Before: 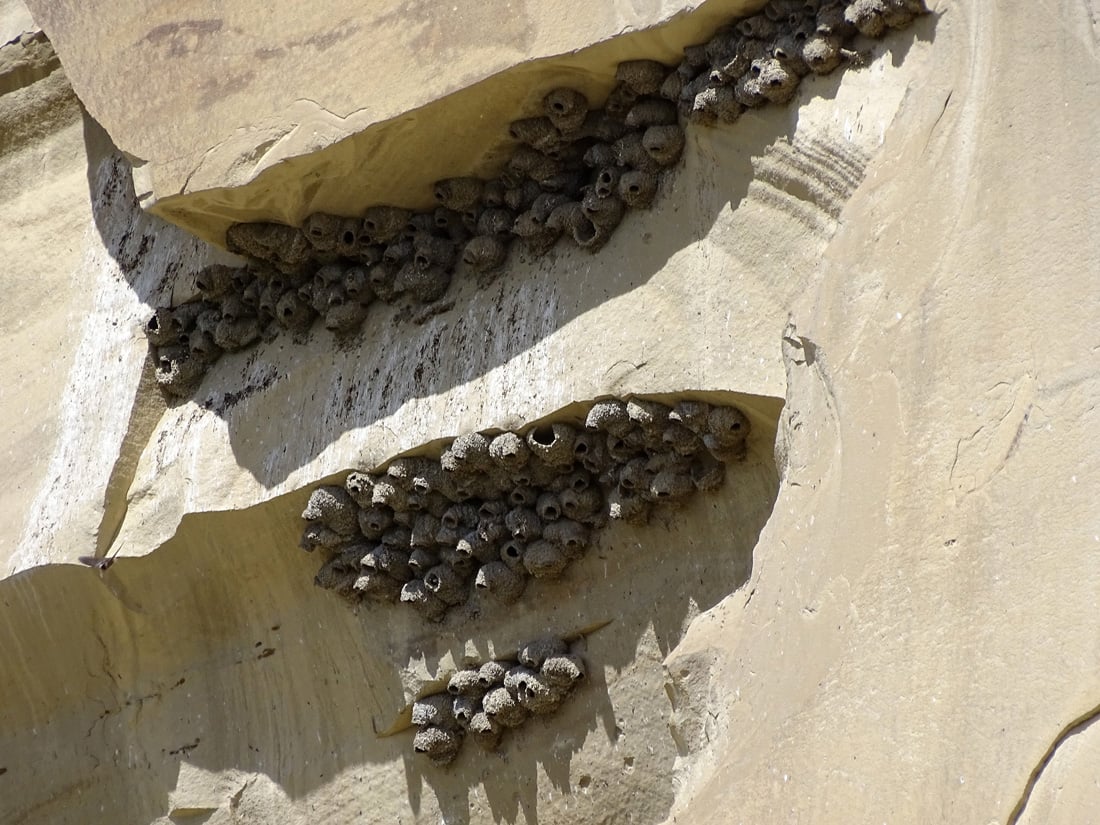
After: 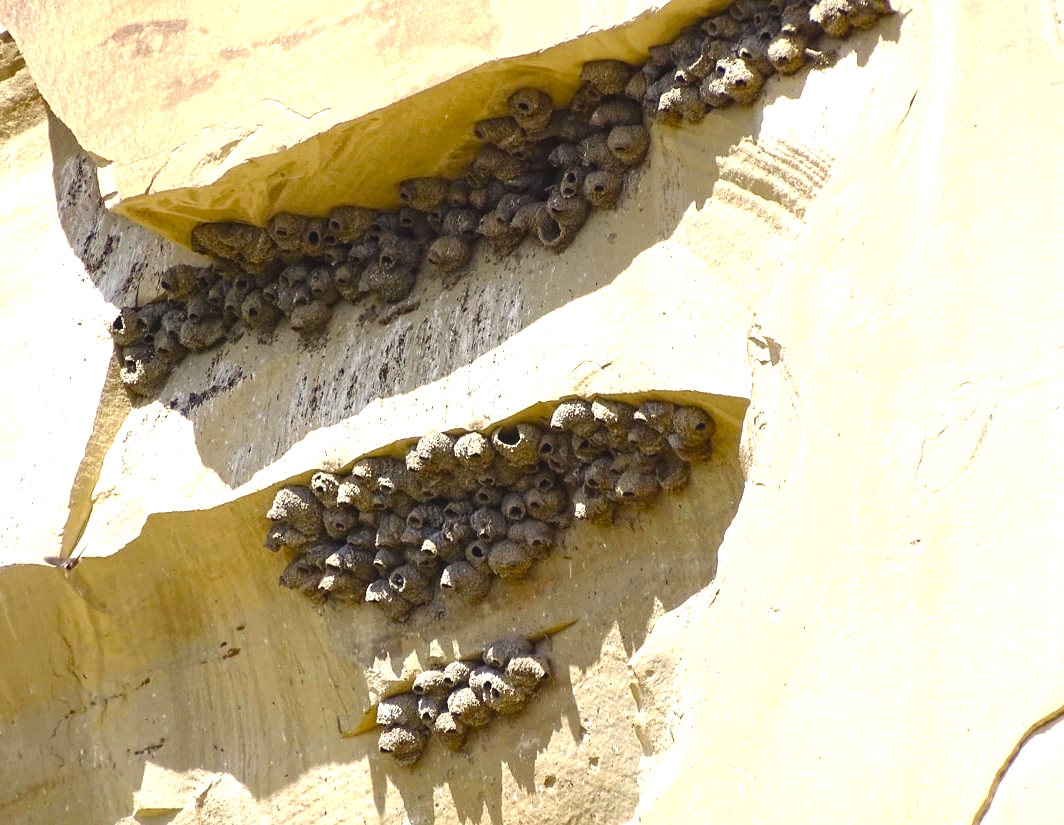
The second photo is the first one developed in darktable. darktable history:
color balance rgb: shadows lift › chroma 3%, shadows lift › hue 280.8°, power › hue 330°, highlights gain › chroma 3%, highlights gain › hue 75.6°, global offset › luminance 0.7%, perceptual saturation grading › global saturation 20%, perceptual saturation grading › highlights -25%, perceptual saturation grading › shadows 50%, global vibrance 20.33%
crop and rotate: left 3.238%
exposure: exposure 1.15 EV, compensate highlight preservation false
